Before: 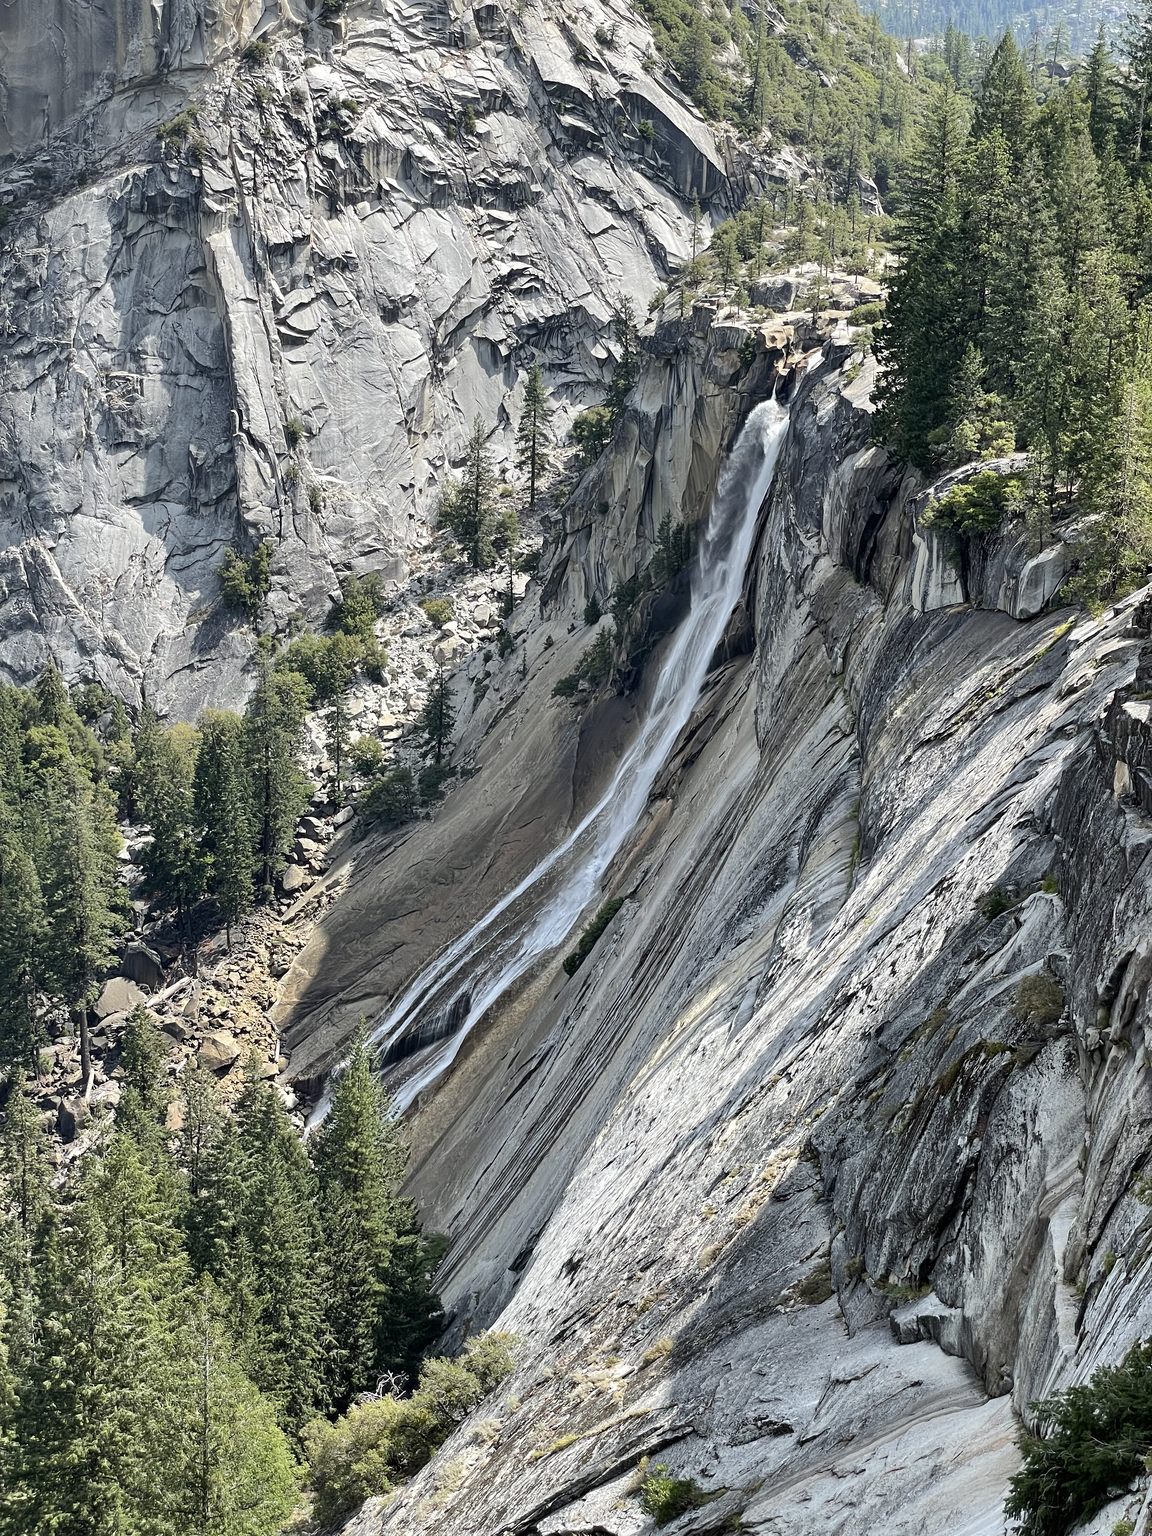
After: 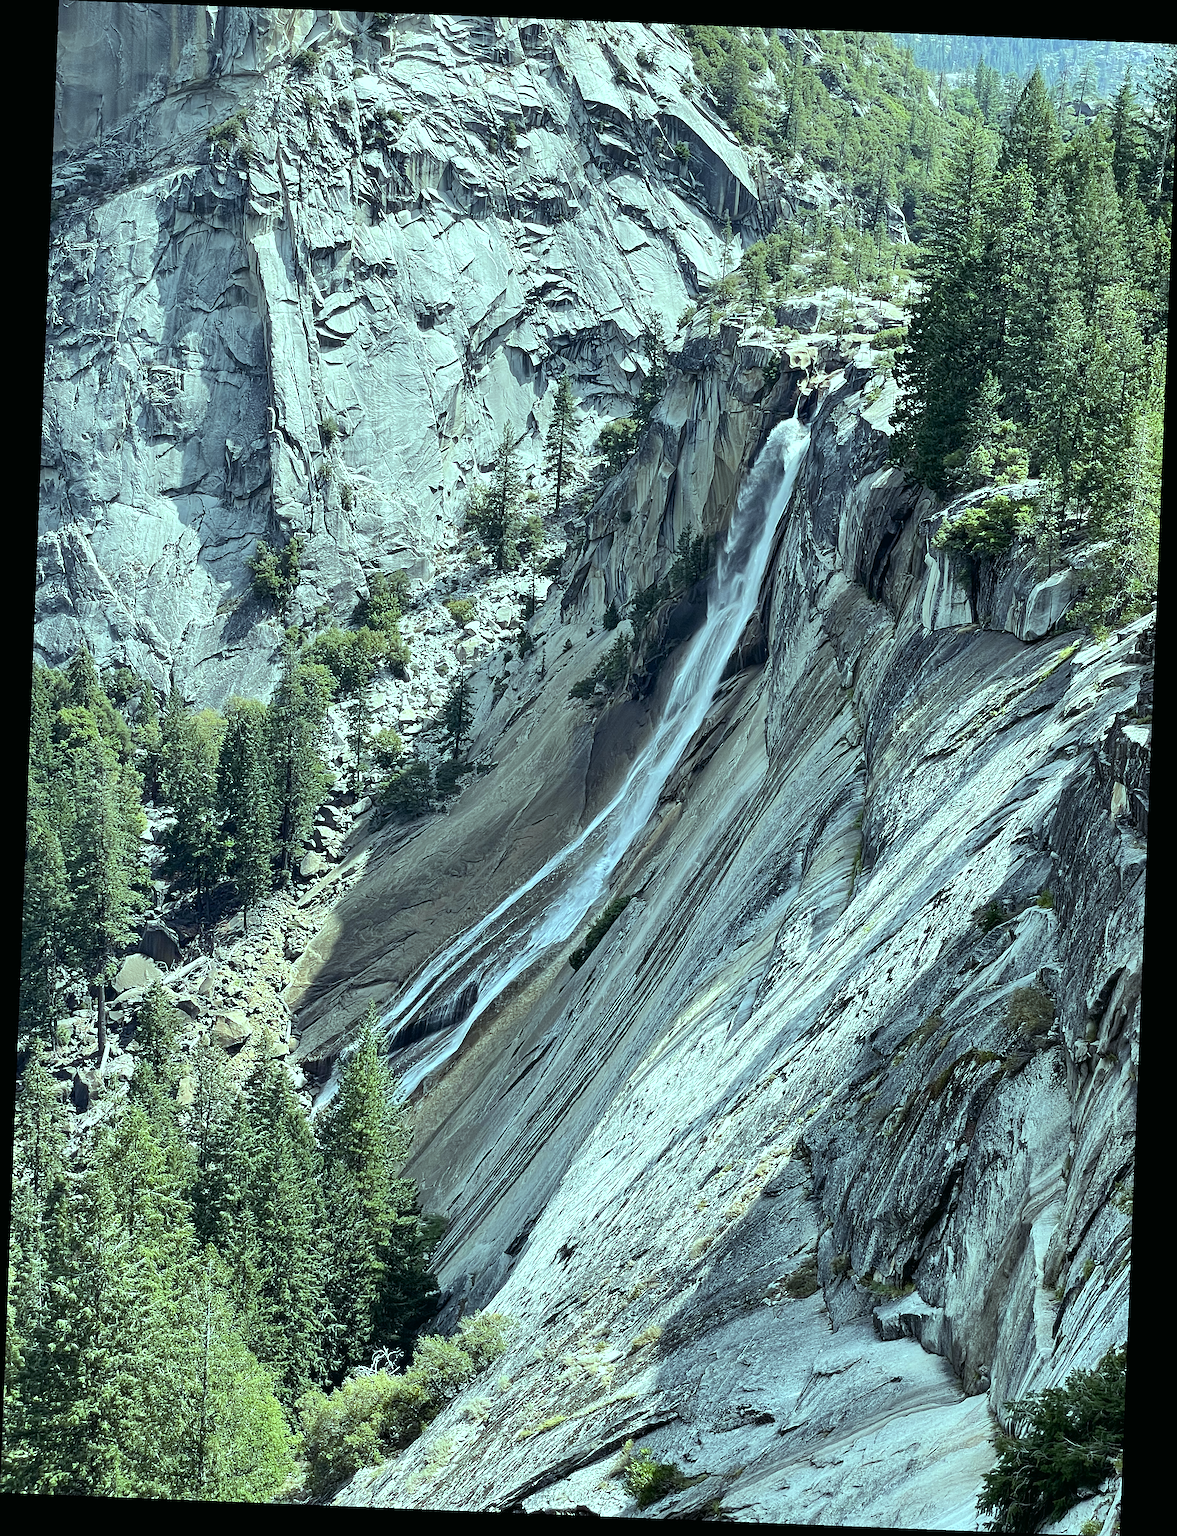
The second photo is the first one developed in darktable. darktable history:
rotate and perspective: rotation 2.27°, automatic cropping off
color balance: mode lift, gamma, gain (sRGB), lift [0.997, 0.979, 1.021, 1.011], gamma [1, 1.084, 0.916, 0.998], gain [1, 0.87, 1.13, 1.101], contrast 4.55%, contrast fulcrum 38.24%, output saturation 104.09%
sharpen: on, module defaults
